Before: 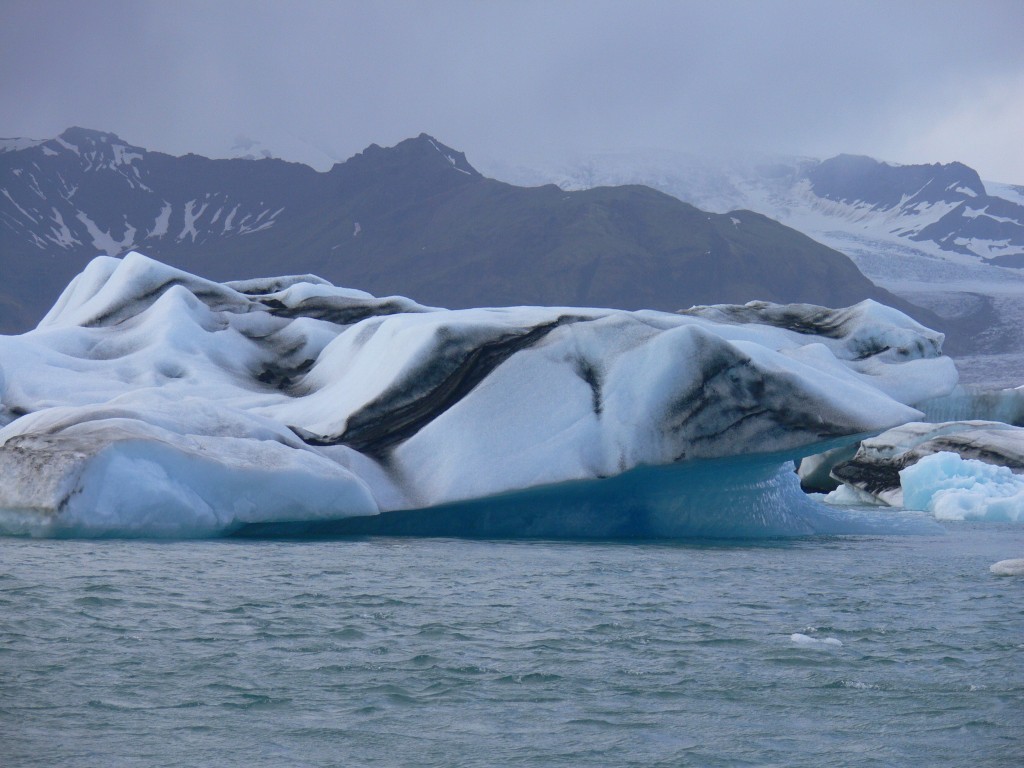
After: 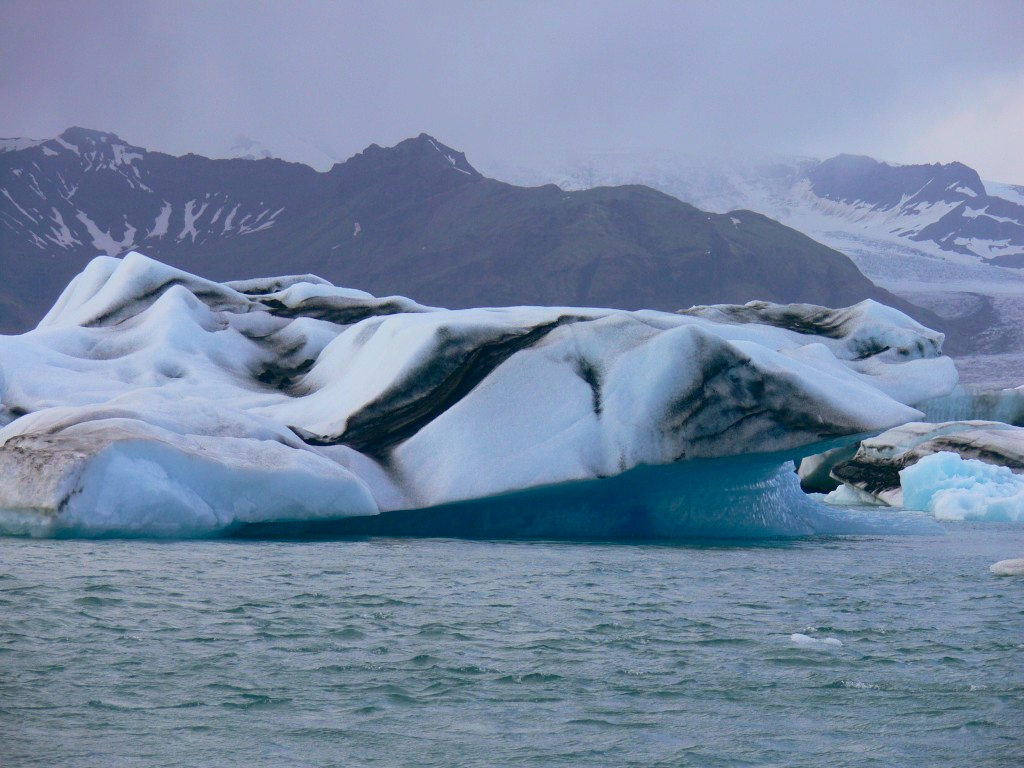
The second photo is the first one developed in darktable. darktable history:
tone curve: curves: ch0 [(0, 0) (0.068, 0.031) (0.175, 0.132) (0.337, 0.304) (0.498, 0.511) (0.748, 0.762) (0.993, 0.954)]; ch1 [(0, 0) (0.294, 0.184) (0.359, 0.34) (0.362, 0.35) (0.43, 0.41) (0.469, 0.453) (0.495, 0.489) (0.54, 0.563) (0.612, 0.641) (1, 1)]; ch2 [(0, 0) (0.431, 0.419) (0.495, 0.502) (0.524, 0.534) (0.557, 0.56) (0.634, 0.654) (0.728, 0.722) (1, 1)], color space Lab, independent channels, preserve colors none
color balance: lift [1, 0.998, 1.001, 1.002], gamma [1, 1.02, 1, 0.98], gain [1, 1.02, 1.003, 0.98]
